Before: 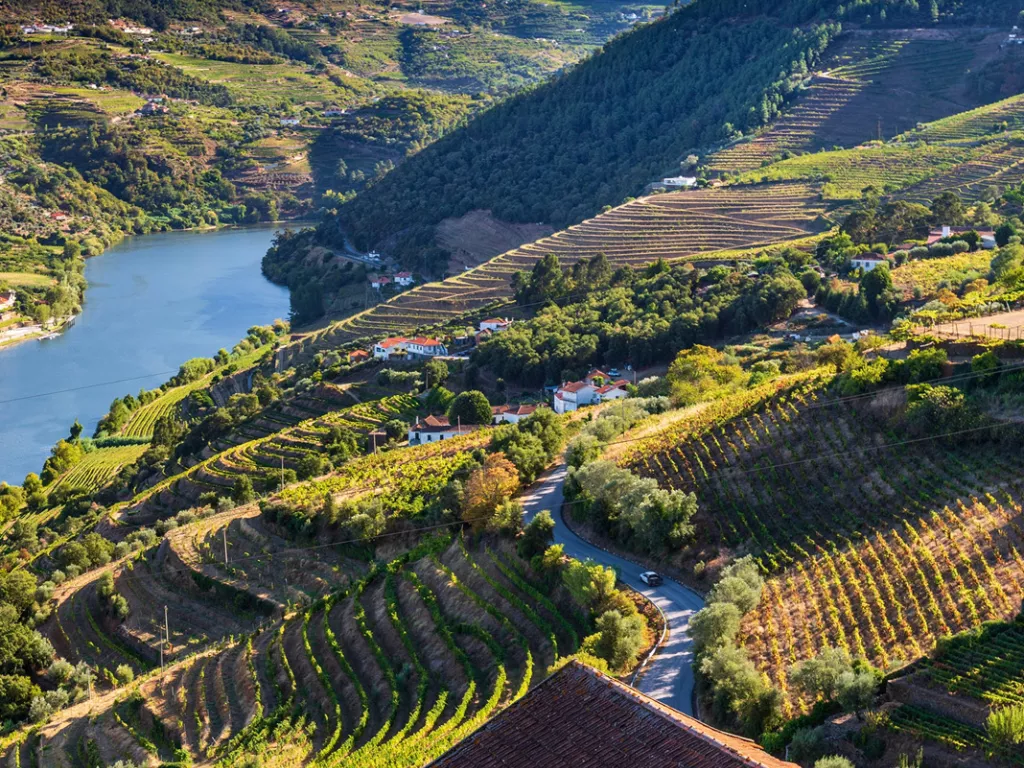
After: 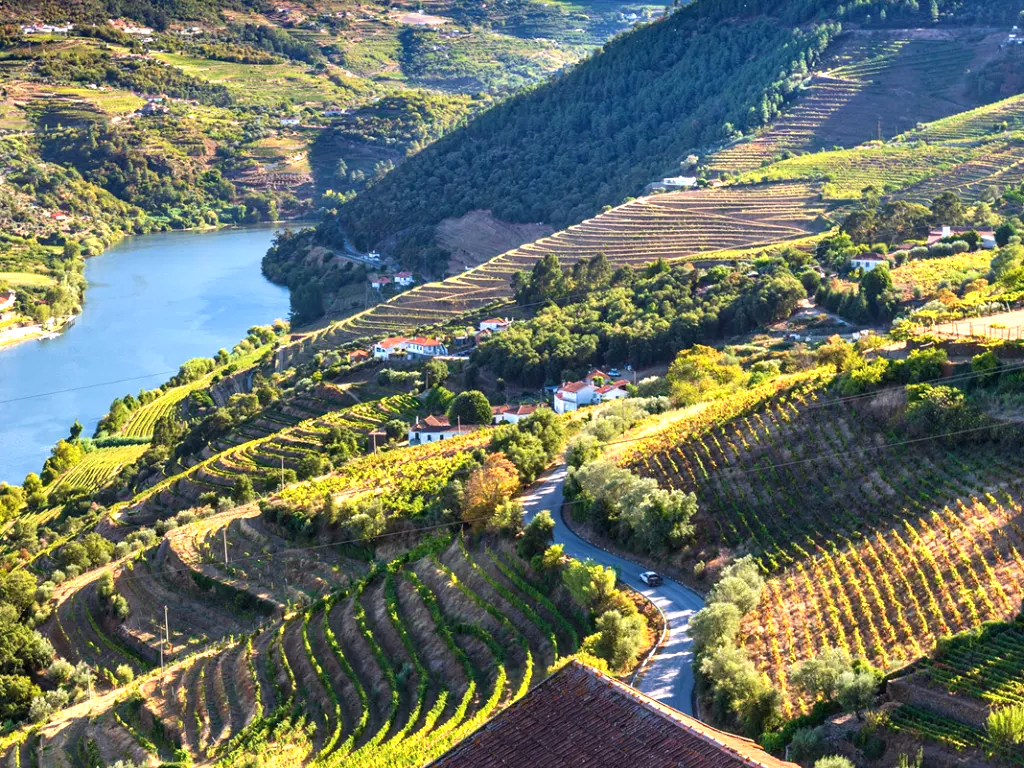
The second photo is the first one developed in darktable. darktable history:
exposure: exposure 0.748 EV, compensate highlight preservation false
